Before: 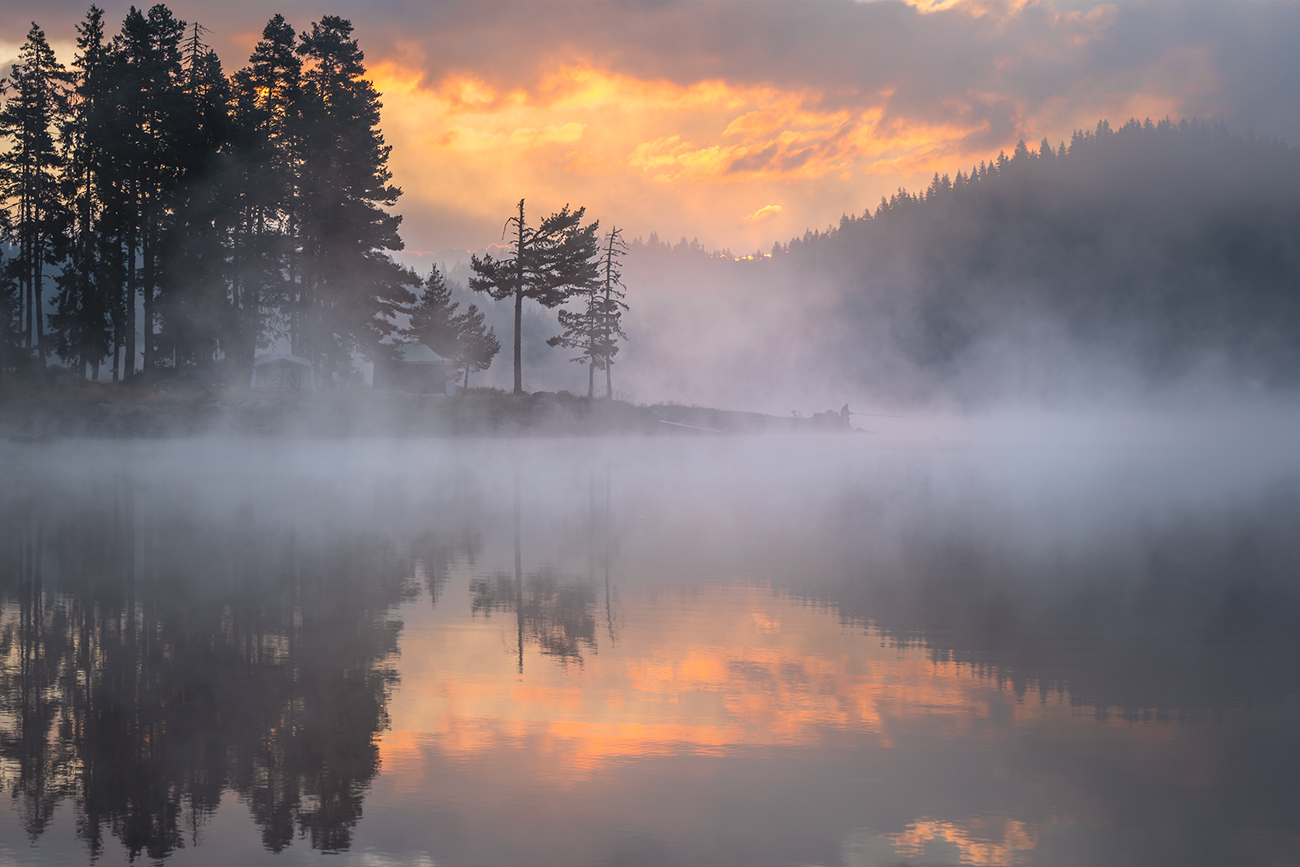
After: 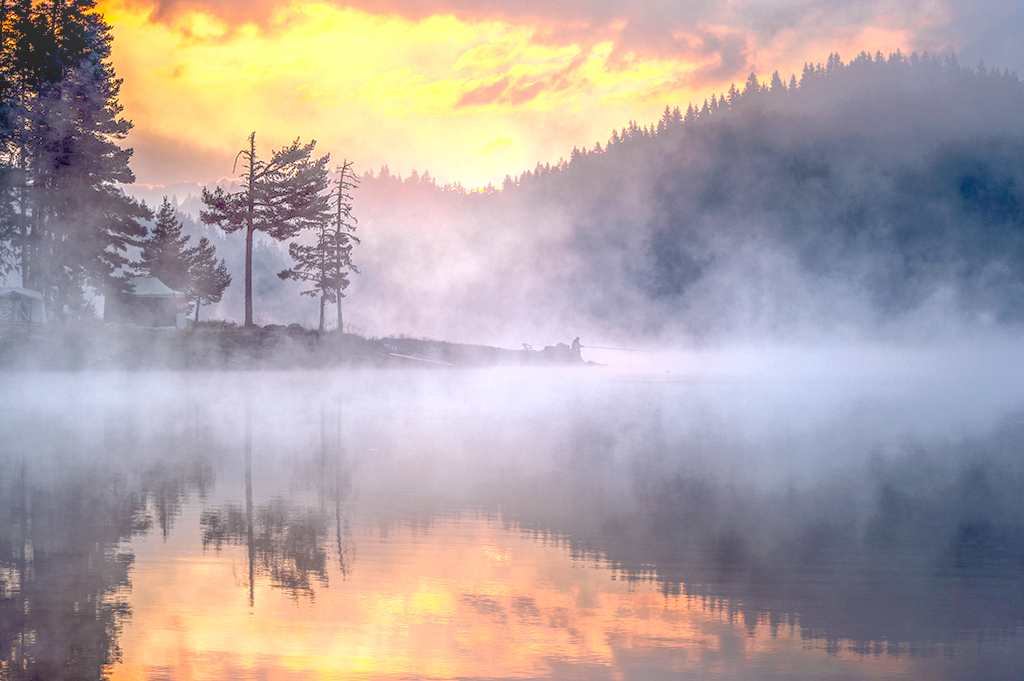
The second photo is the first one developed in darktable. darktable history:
exposure: black level correction 0.033, exposure 0.903 EV, compensate exposure bias true, compensate highlight preservation false
color balance rgb: shadows lift › chroma 1.006%, shadows lift › hue 214.25°, perceptual saturation grading › global saturation 27.547%, perceptual saturation grading › highlights -25.618%, perceptual saturation grading › shadows 25.585%, global vibrance 9.268%
local contrast: highlights 20%, shadows 27%, detail 199%, midtone range 0.2
crop and rotate: left 20.701%, top 7.839%, right 0.487%, bottom 13.582%
